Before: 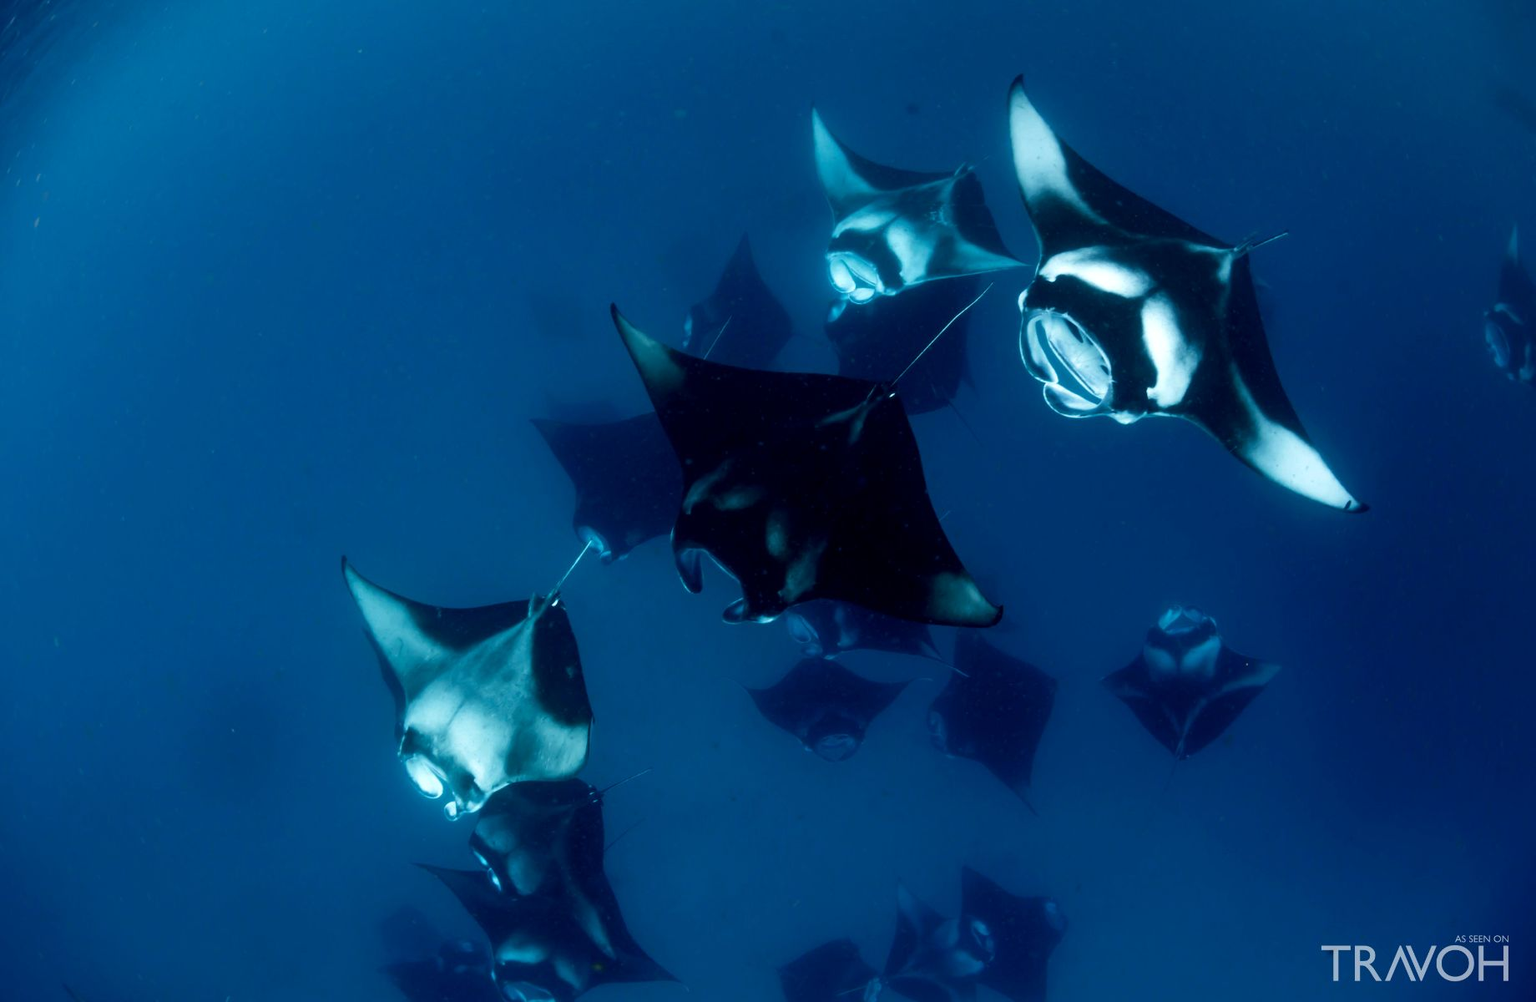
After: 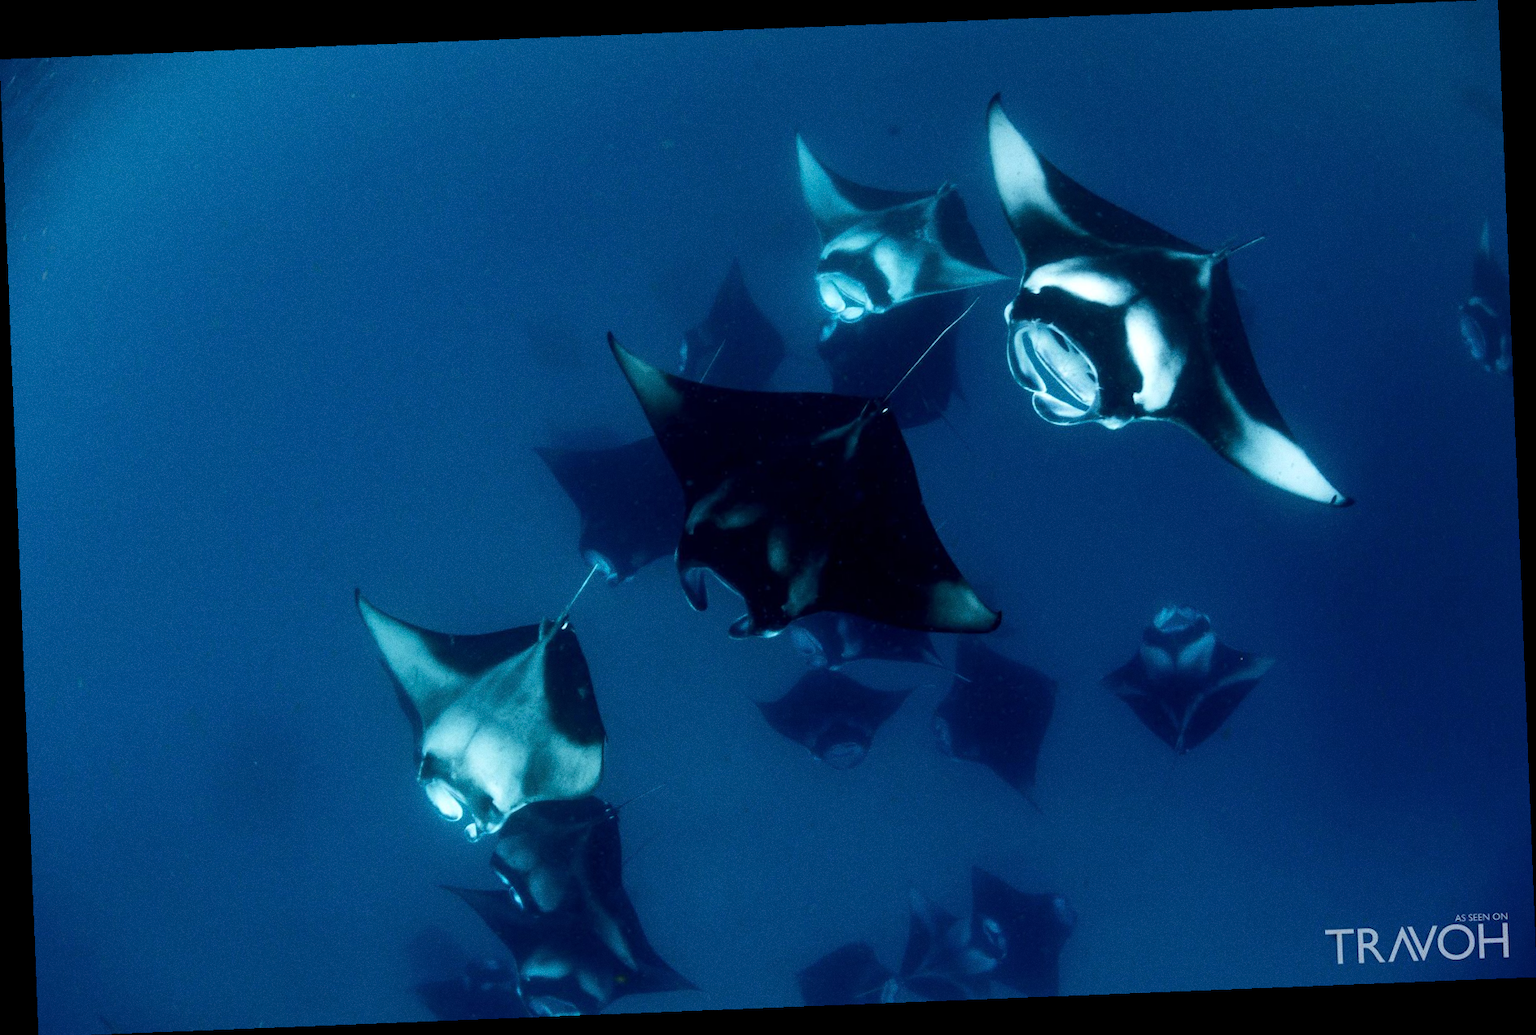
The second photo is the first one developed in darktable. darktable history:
rotate and perspective: rotation -2.29°, automatic cropping off
grain: coarseness 0.09 ISO
